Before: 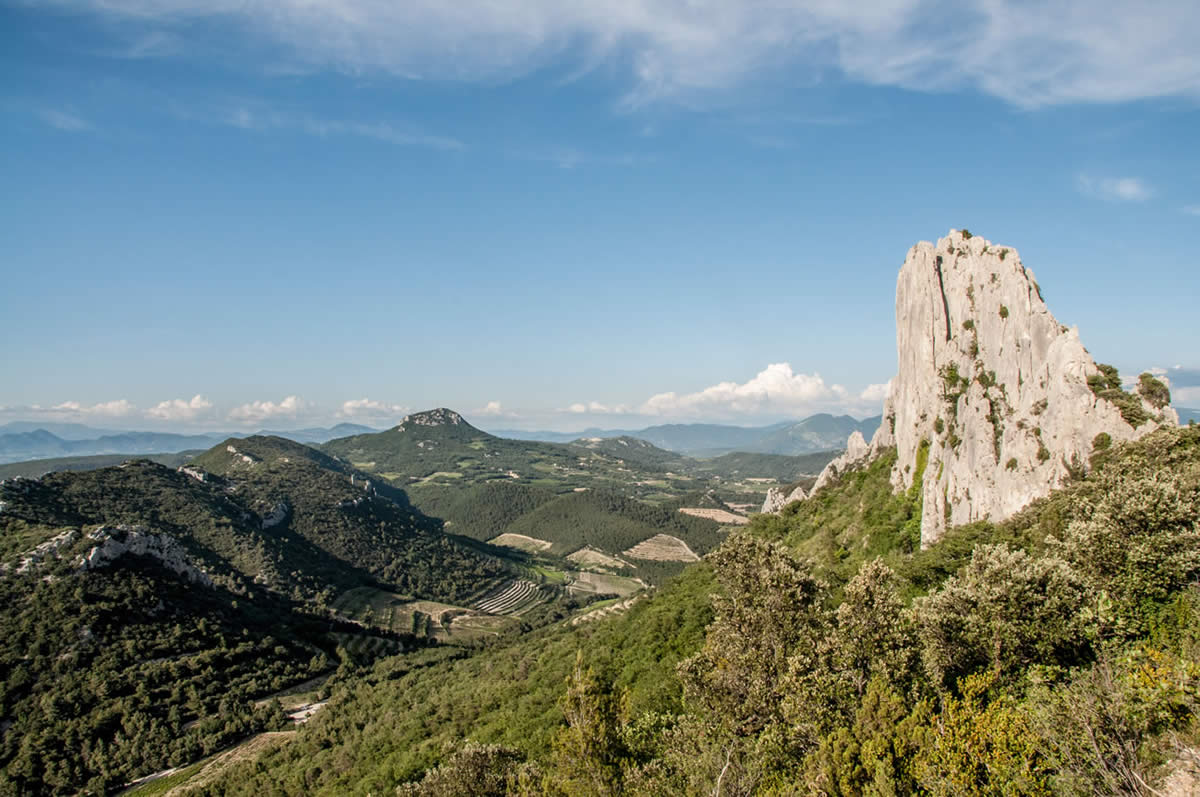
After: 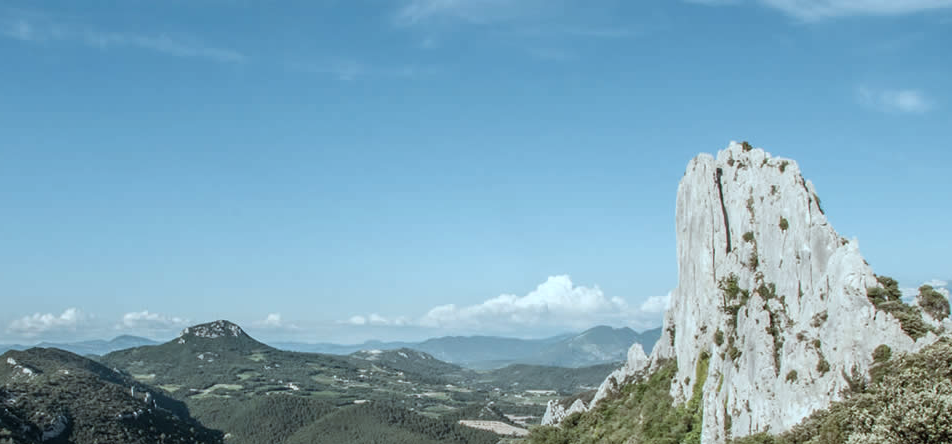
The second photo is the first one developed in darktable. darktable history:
crop: left 18.386%, top 11.077%, right 2.27%, bottom 33.104%
color correction: highlights a* -12.81, highlights b* -17.54, saturation 0.711
